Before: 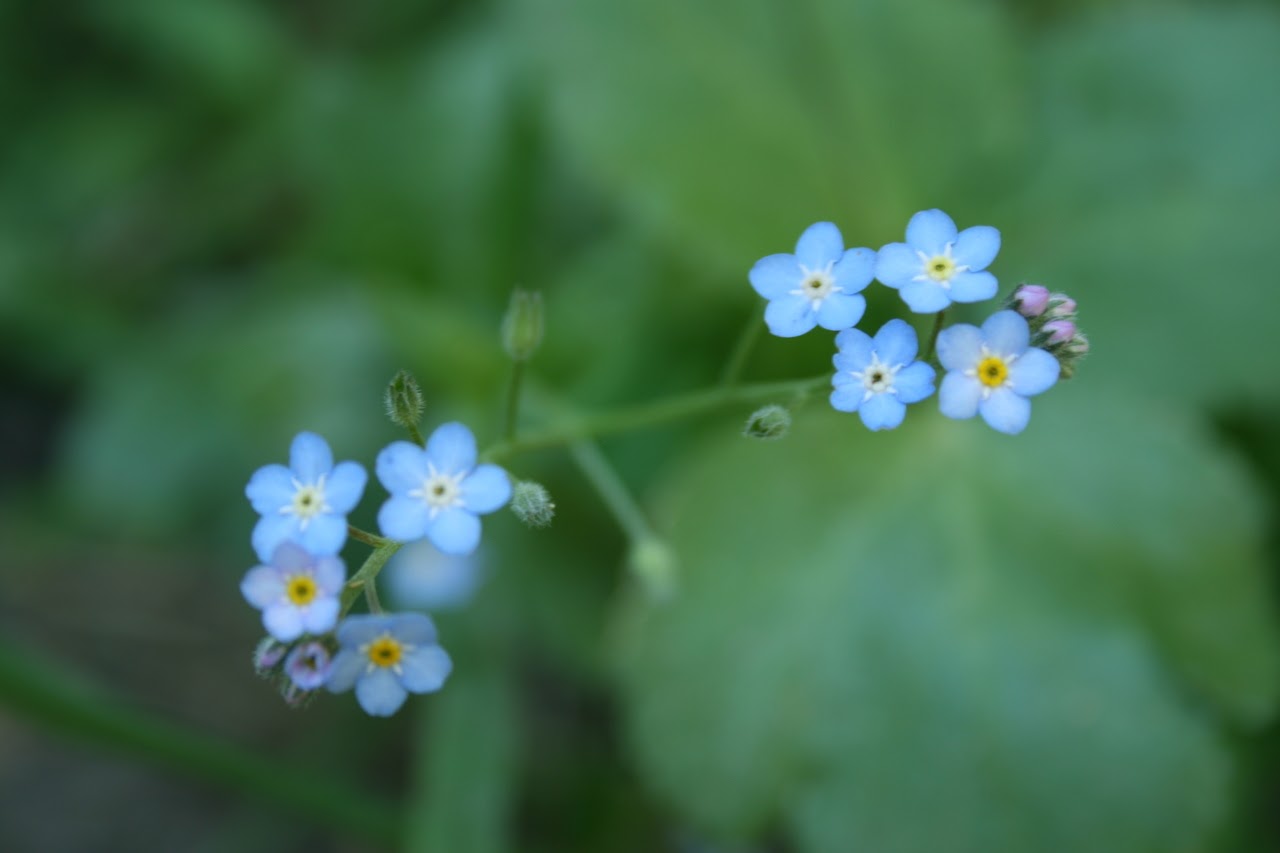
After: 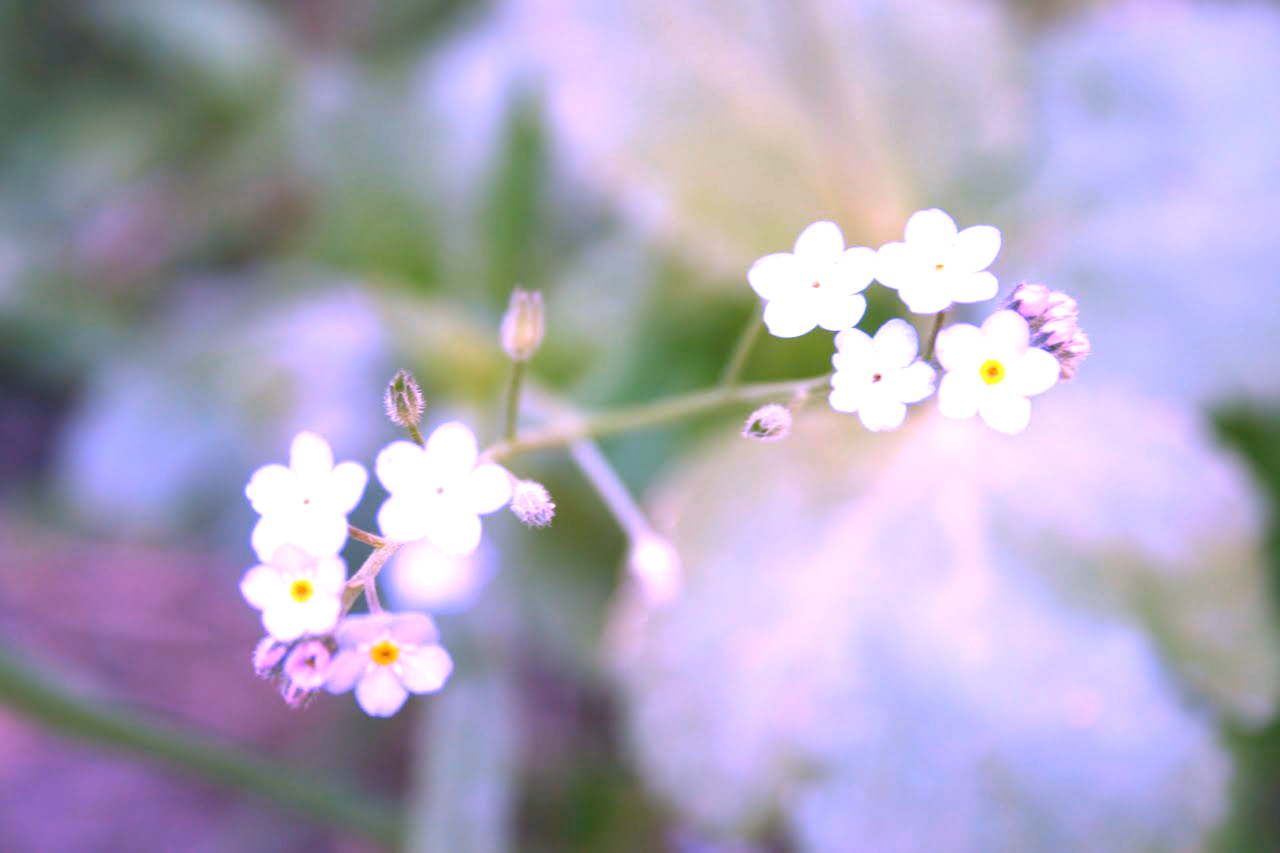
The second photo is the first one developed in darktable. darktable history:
white balance: red 1.803, blue 1.886
exposure: black level correction 0, exposure 1.35 EV, compensate exposure bias true, compensate highlight preservation false
